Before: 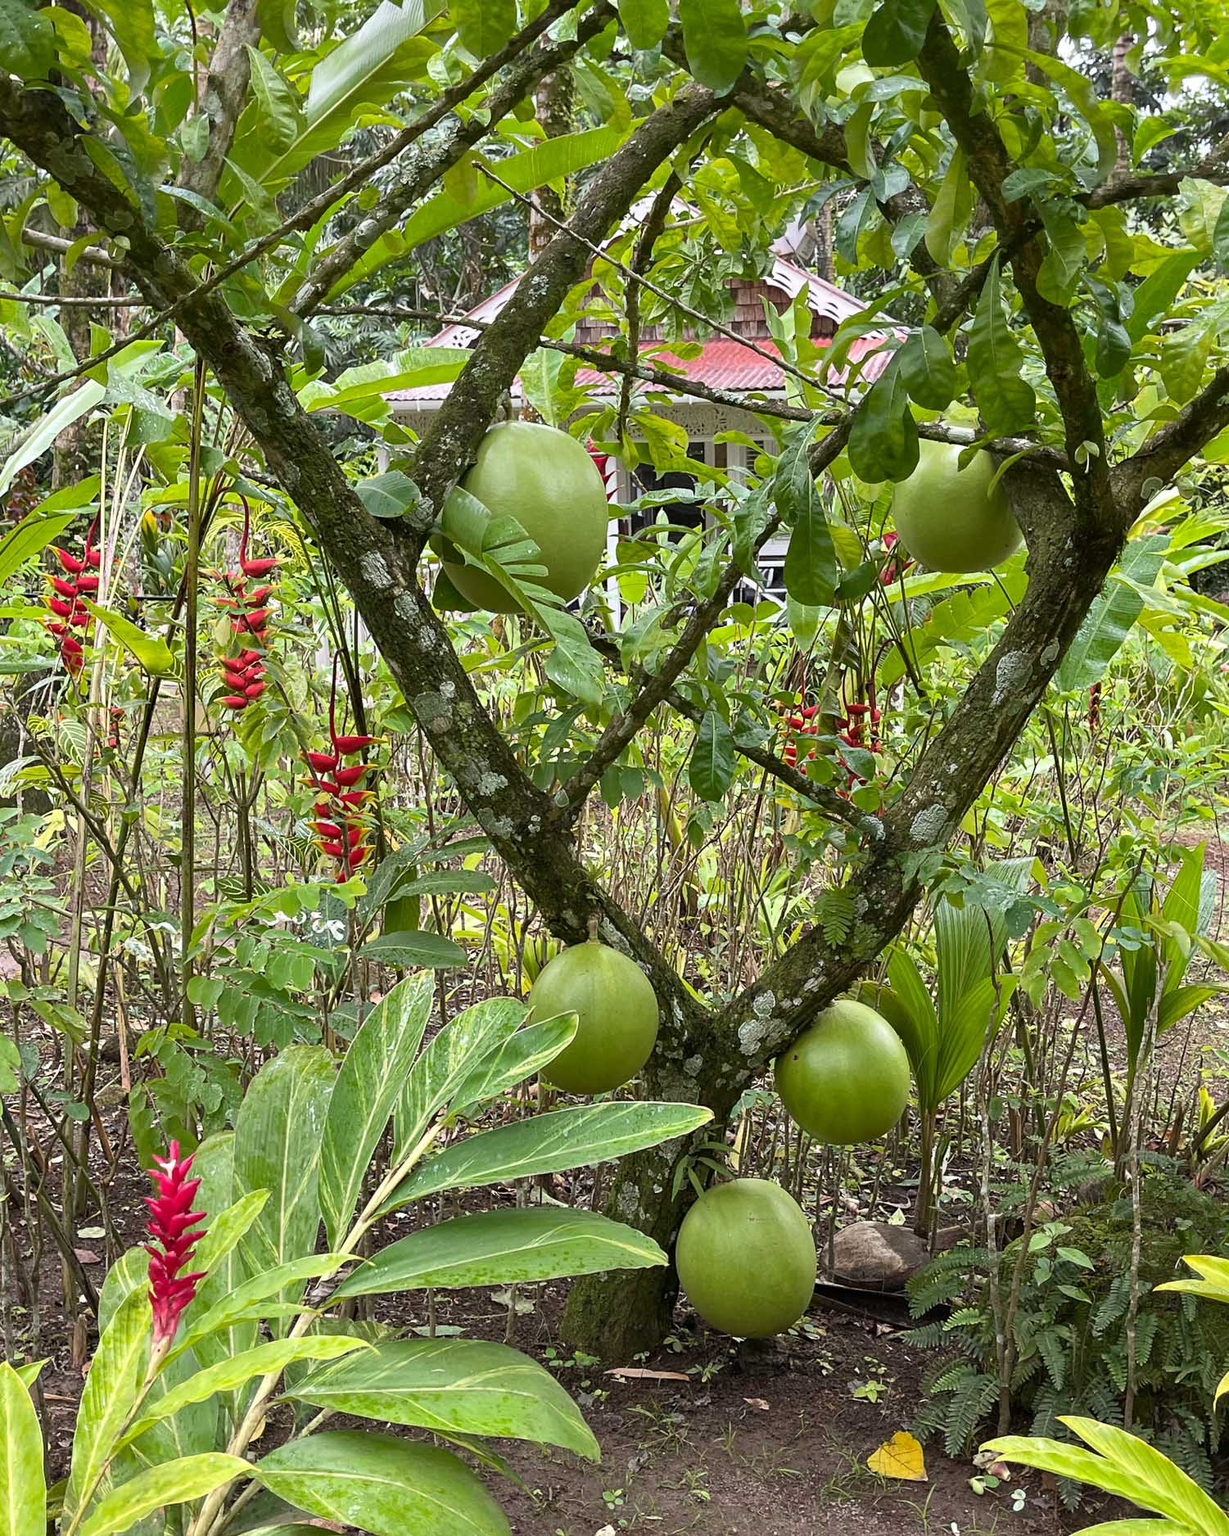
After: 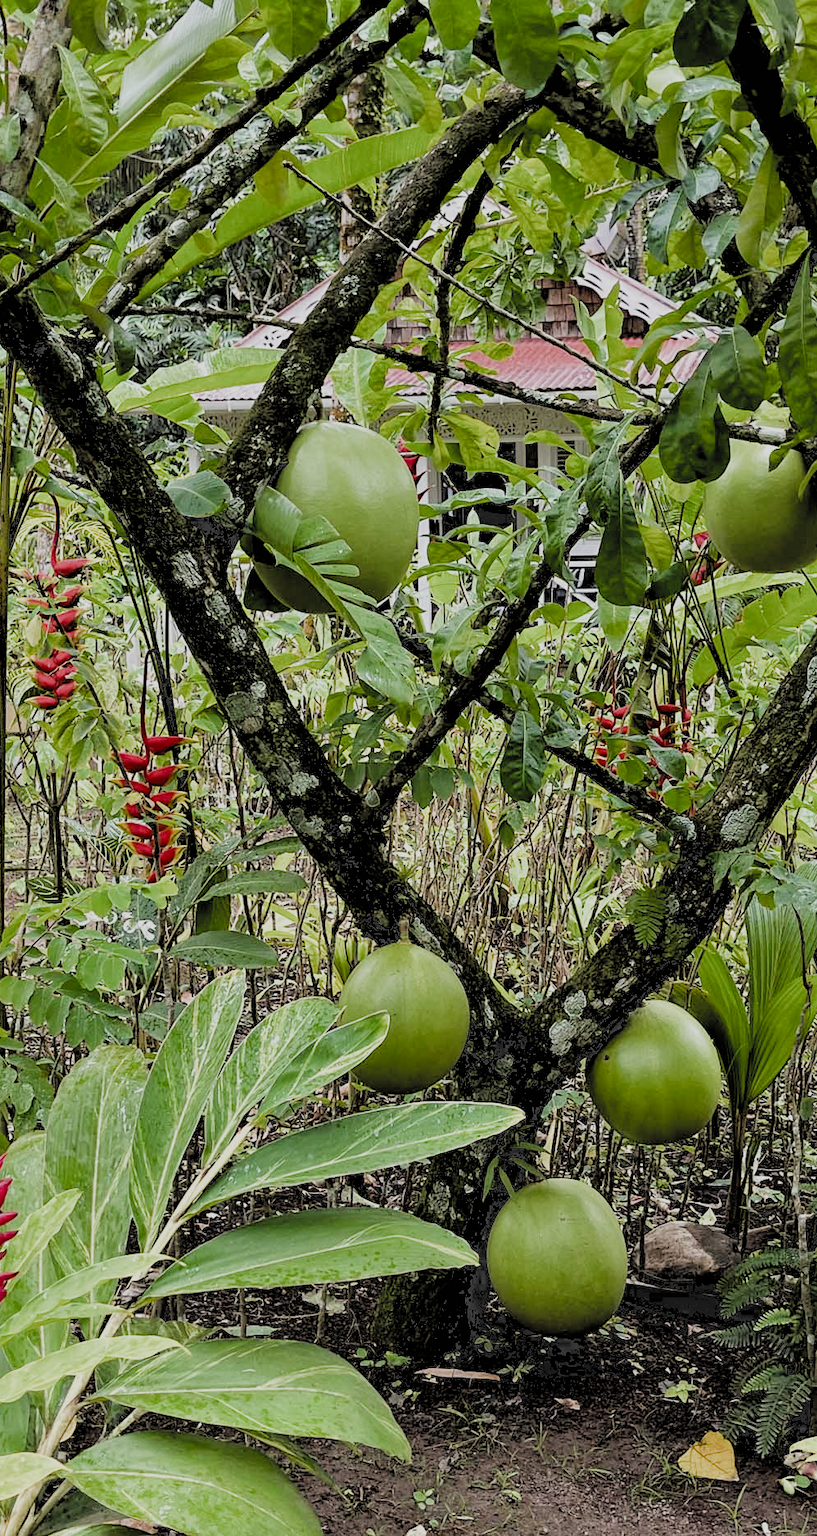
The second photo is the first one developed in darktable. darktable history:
filmic rgb: black relative exposure -3.29 EV, white relative exposure 3.46 EV, threshold 3.01 EV, hardness 2.36, contrast 1.104, add noise in highlights 0.001, preserve chrominance max RGB, color science v3 (2019), use custom middle-gray values true, contrast in highlights soft, enable highlight reconstruction true
crop and rotate: left 15.448%, right 17.938%
exposure: black level correction 0.009, compensate highlight preservation false
